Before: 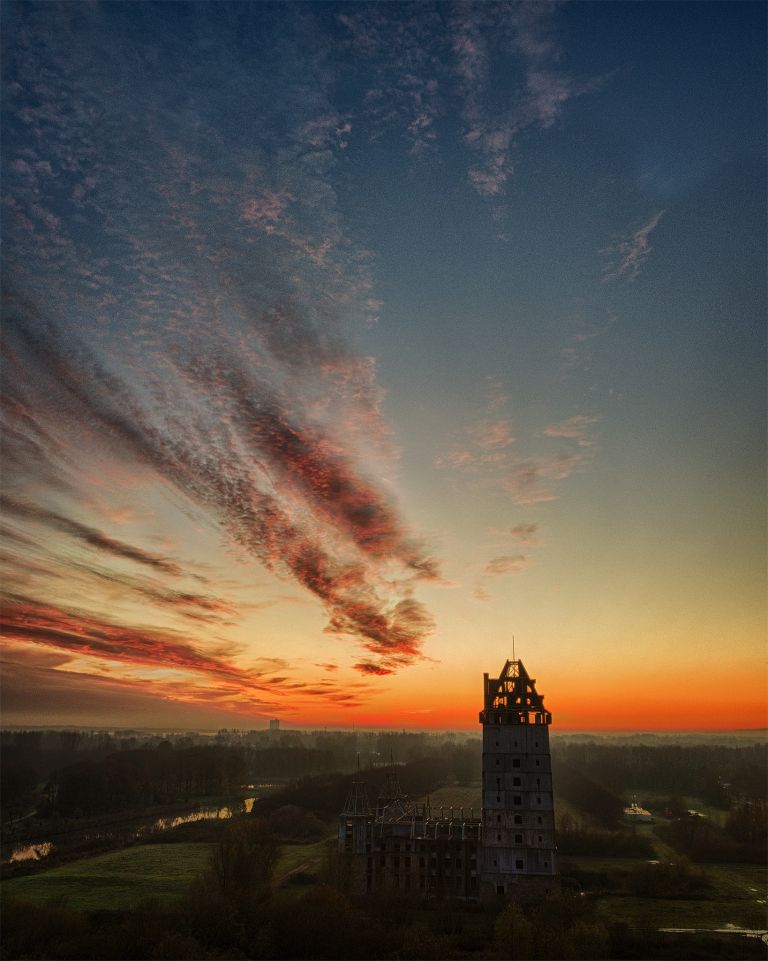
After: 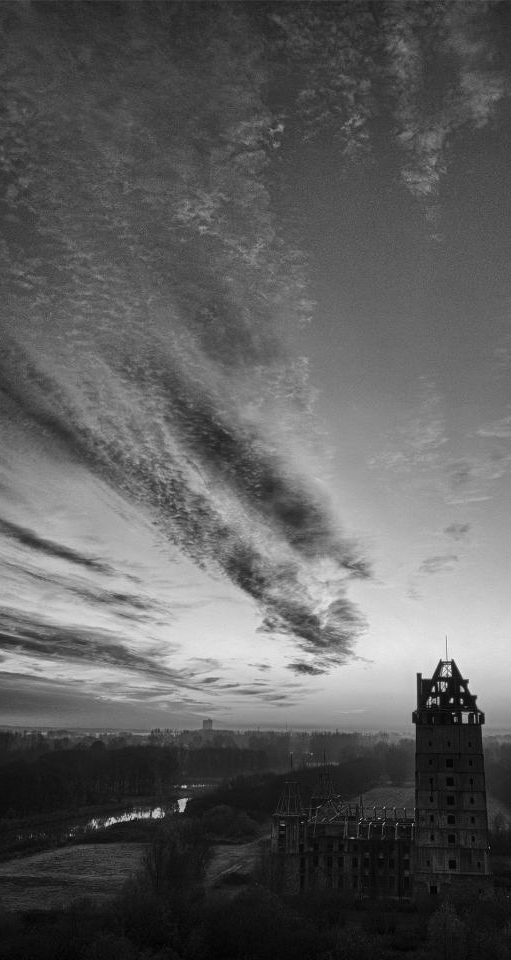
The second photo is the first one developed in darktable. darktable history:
shadows and highlights: low approximation 0.01, soften with gaussian
base curve: curves: ch0 [(0, 0) (0.297, 0.298) (1, 1)], preserve colors none
monochrome: on, module defaults
crop and rotate: left 8.786%, right 24.548%
tone equalizer: -8 EV -0.417 EV, -7 EV -0.389 EV, -6 EV -0.333 EV, -5 EV -0.222 EV, -3 EV 0.222 EV, -2 EV 0.333 EV, -1 EV 0.389 EV, +0 EV 0.417 EV, edges refinement/feathering 500, mask exposure compensation -1.57 EV, preserve details no
white balance: red 0.98, blue 1.034
